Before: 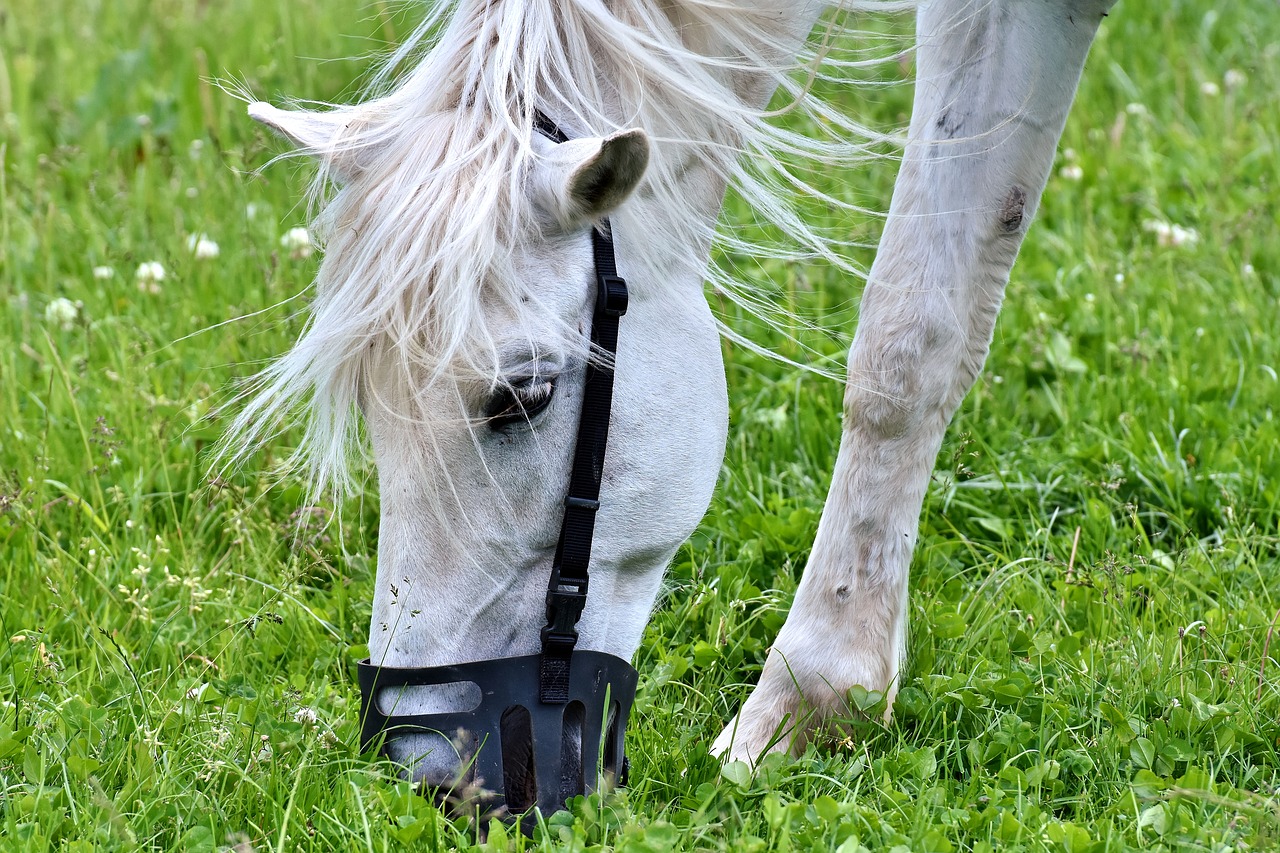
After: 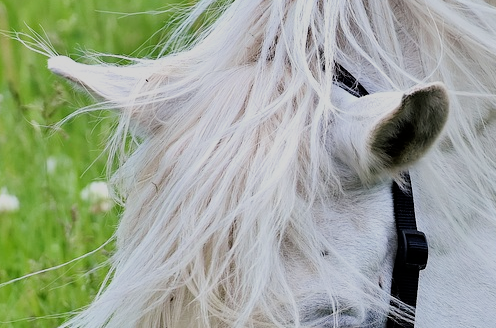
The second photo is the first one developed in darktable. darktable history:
crop: left 15.645%, top 5.457%, right 44.384%, bottom 56.07%
filmic rgb: black relative exposure -7.65 EV, white relative exposure 4.56 EV, hardness 3.61, iterations of high-quality reconstruction 0
